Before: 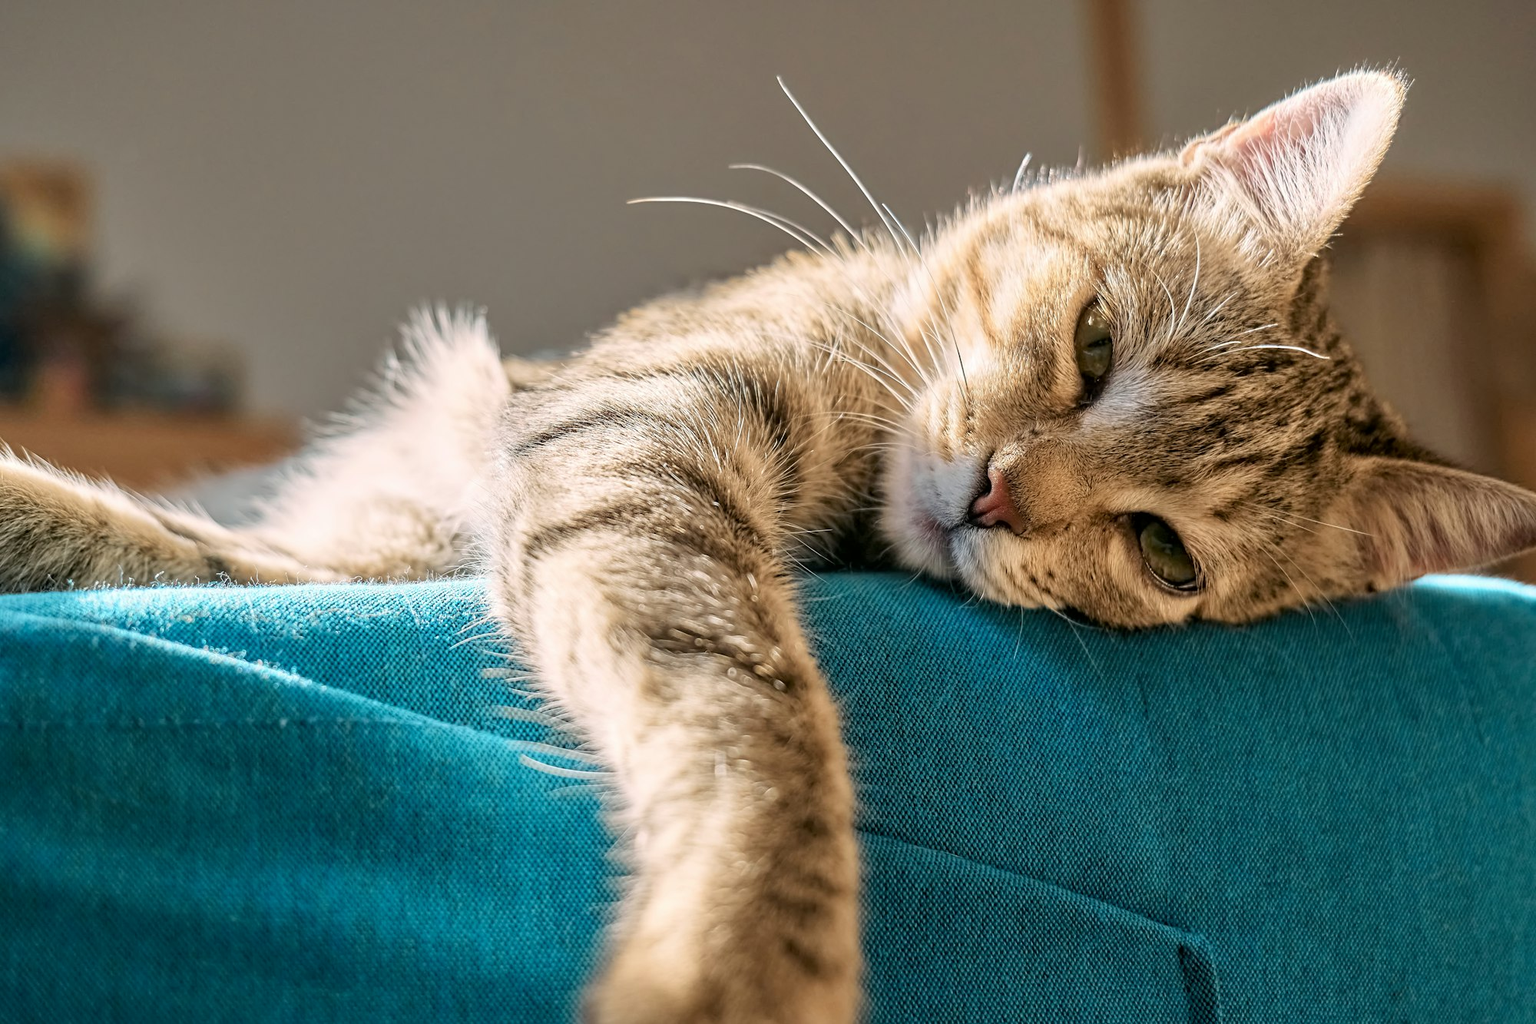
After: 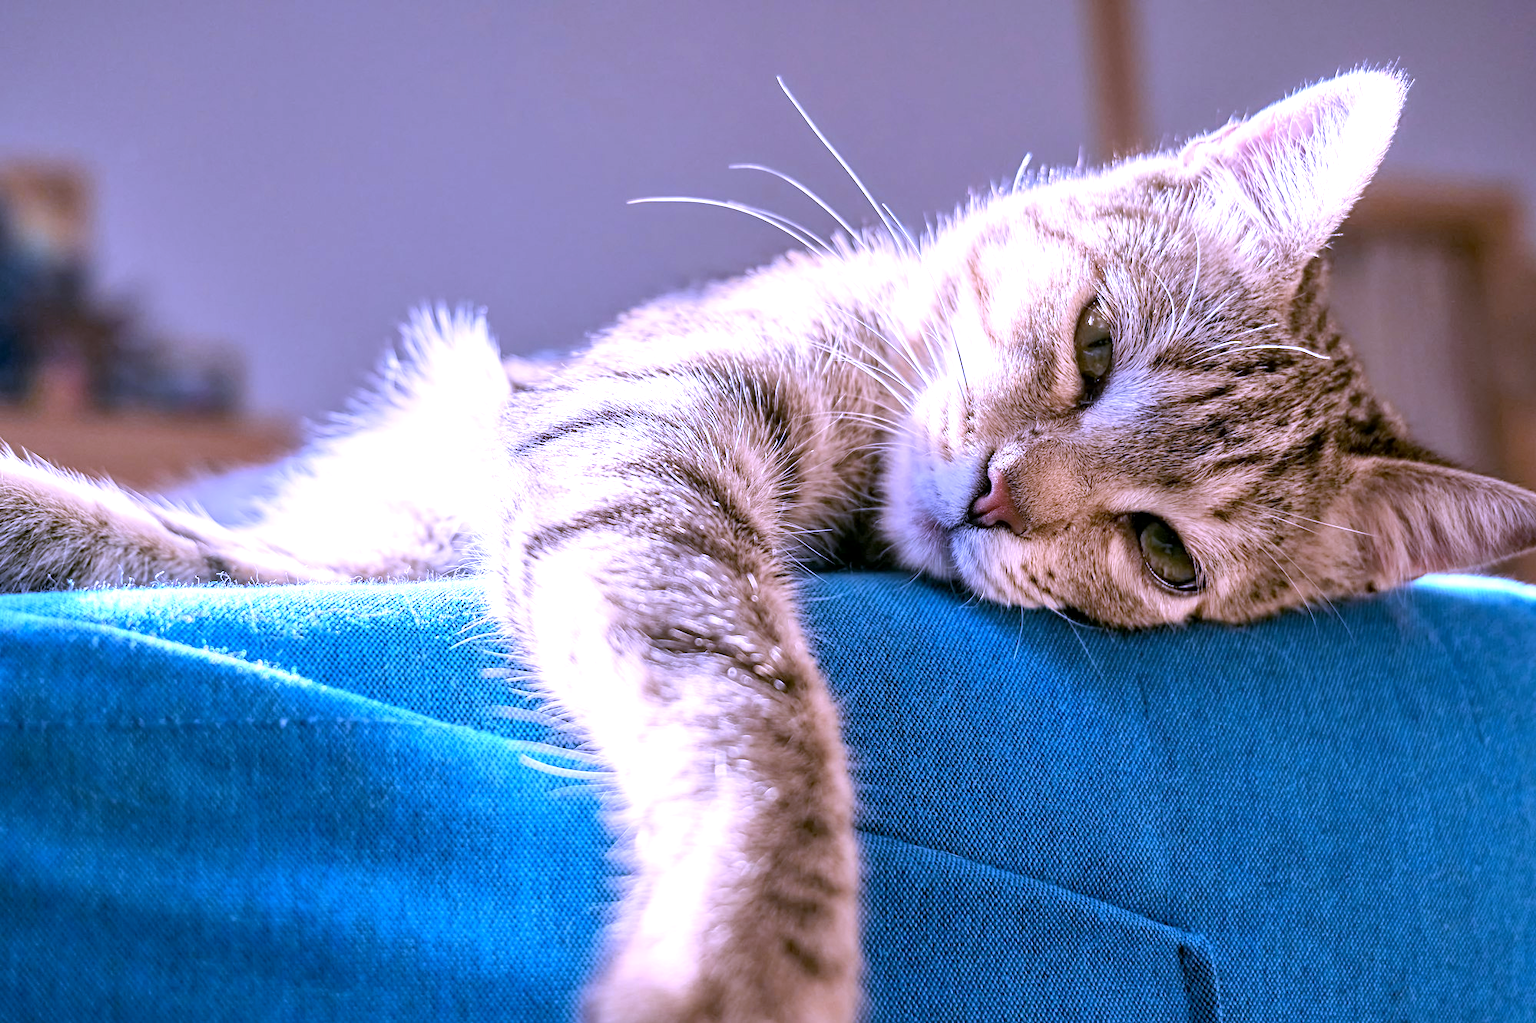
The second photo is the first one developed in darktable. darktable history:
white balance: red 0.98, blue 1.61
exposure: black level correction 0.001, exposure 0.5 EV, compensate exposure bias true, compensate highlight preservation false
